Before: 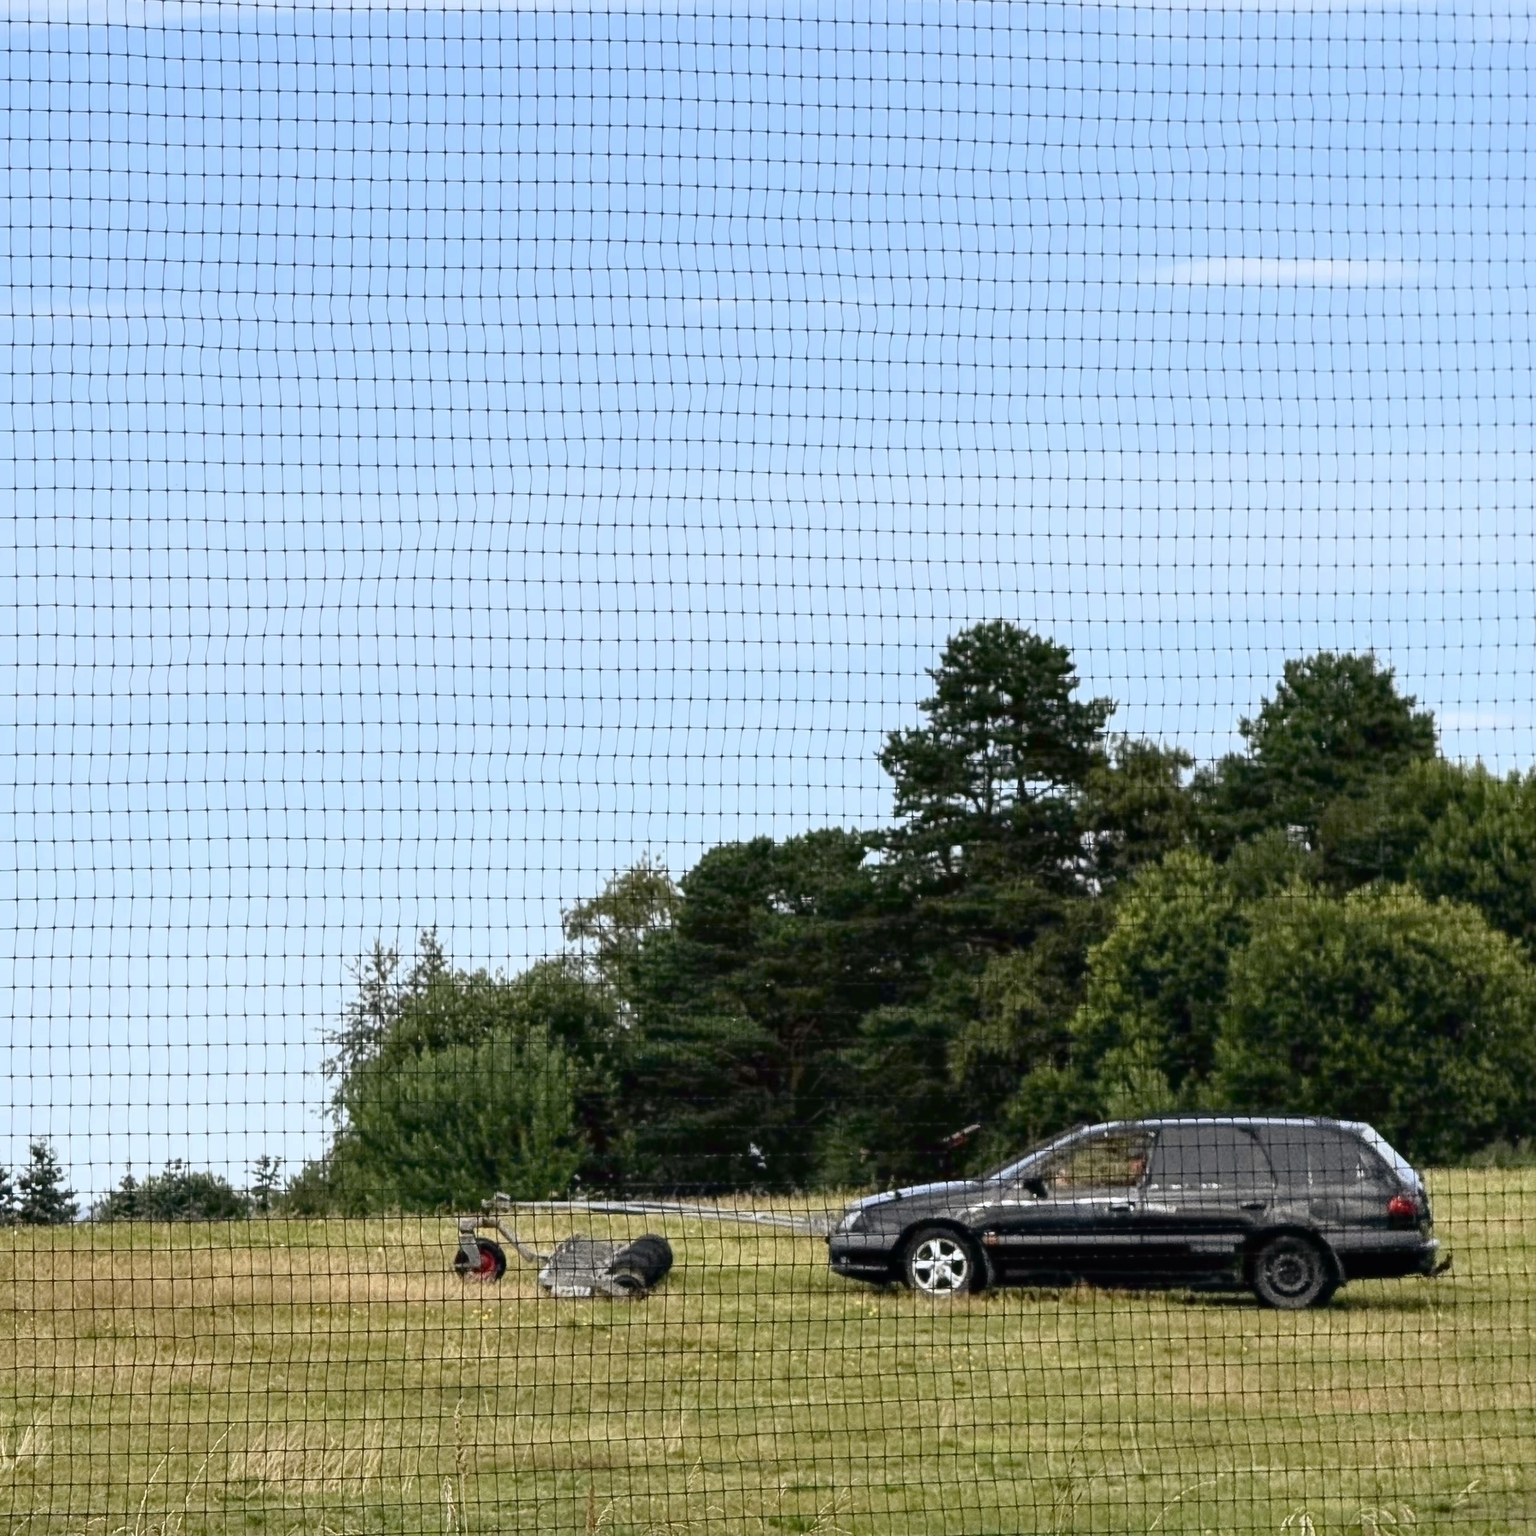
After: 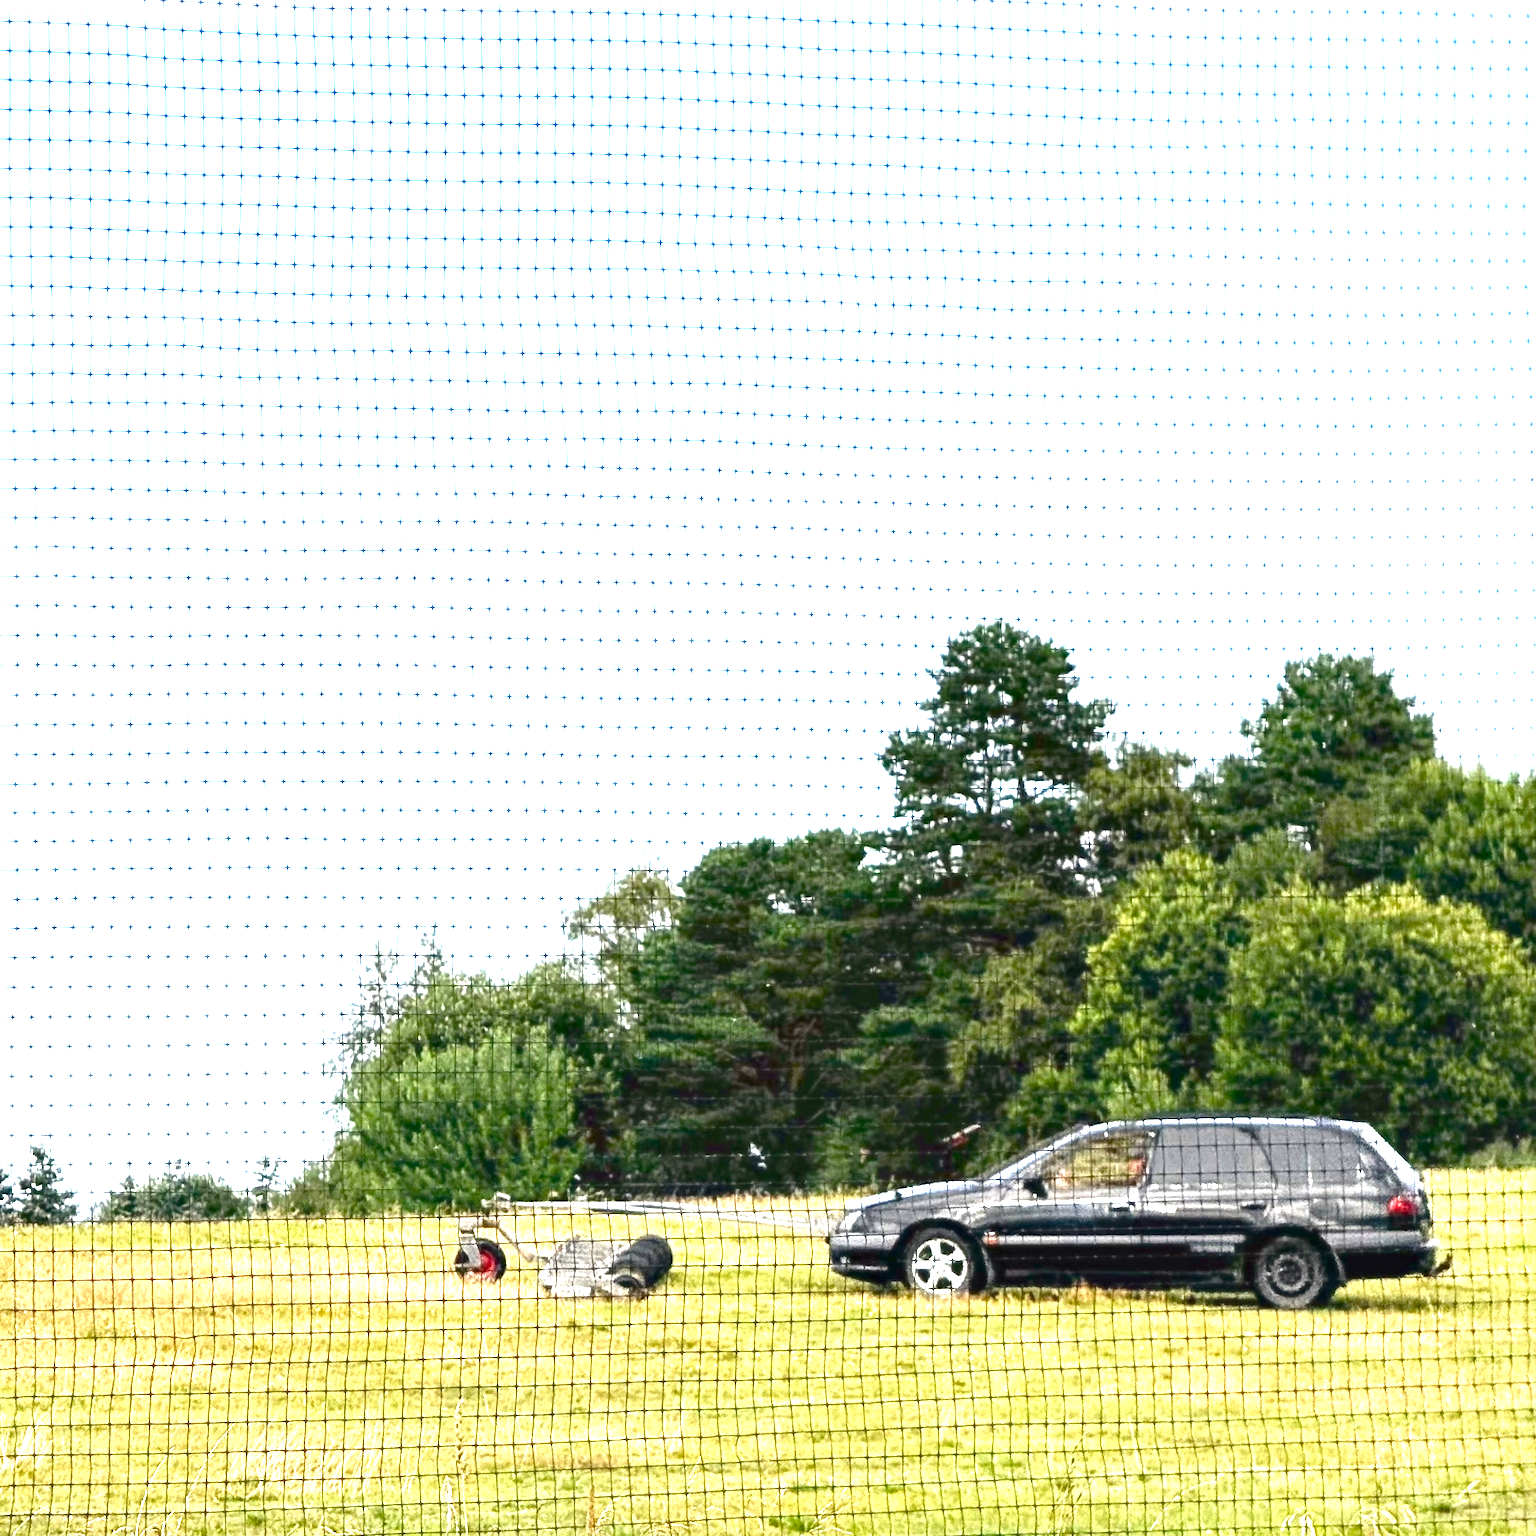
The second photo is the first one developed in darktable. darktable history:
exposure: black level correction 0, exposure 1.892 EV, compensate highlight preservation false
